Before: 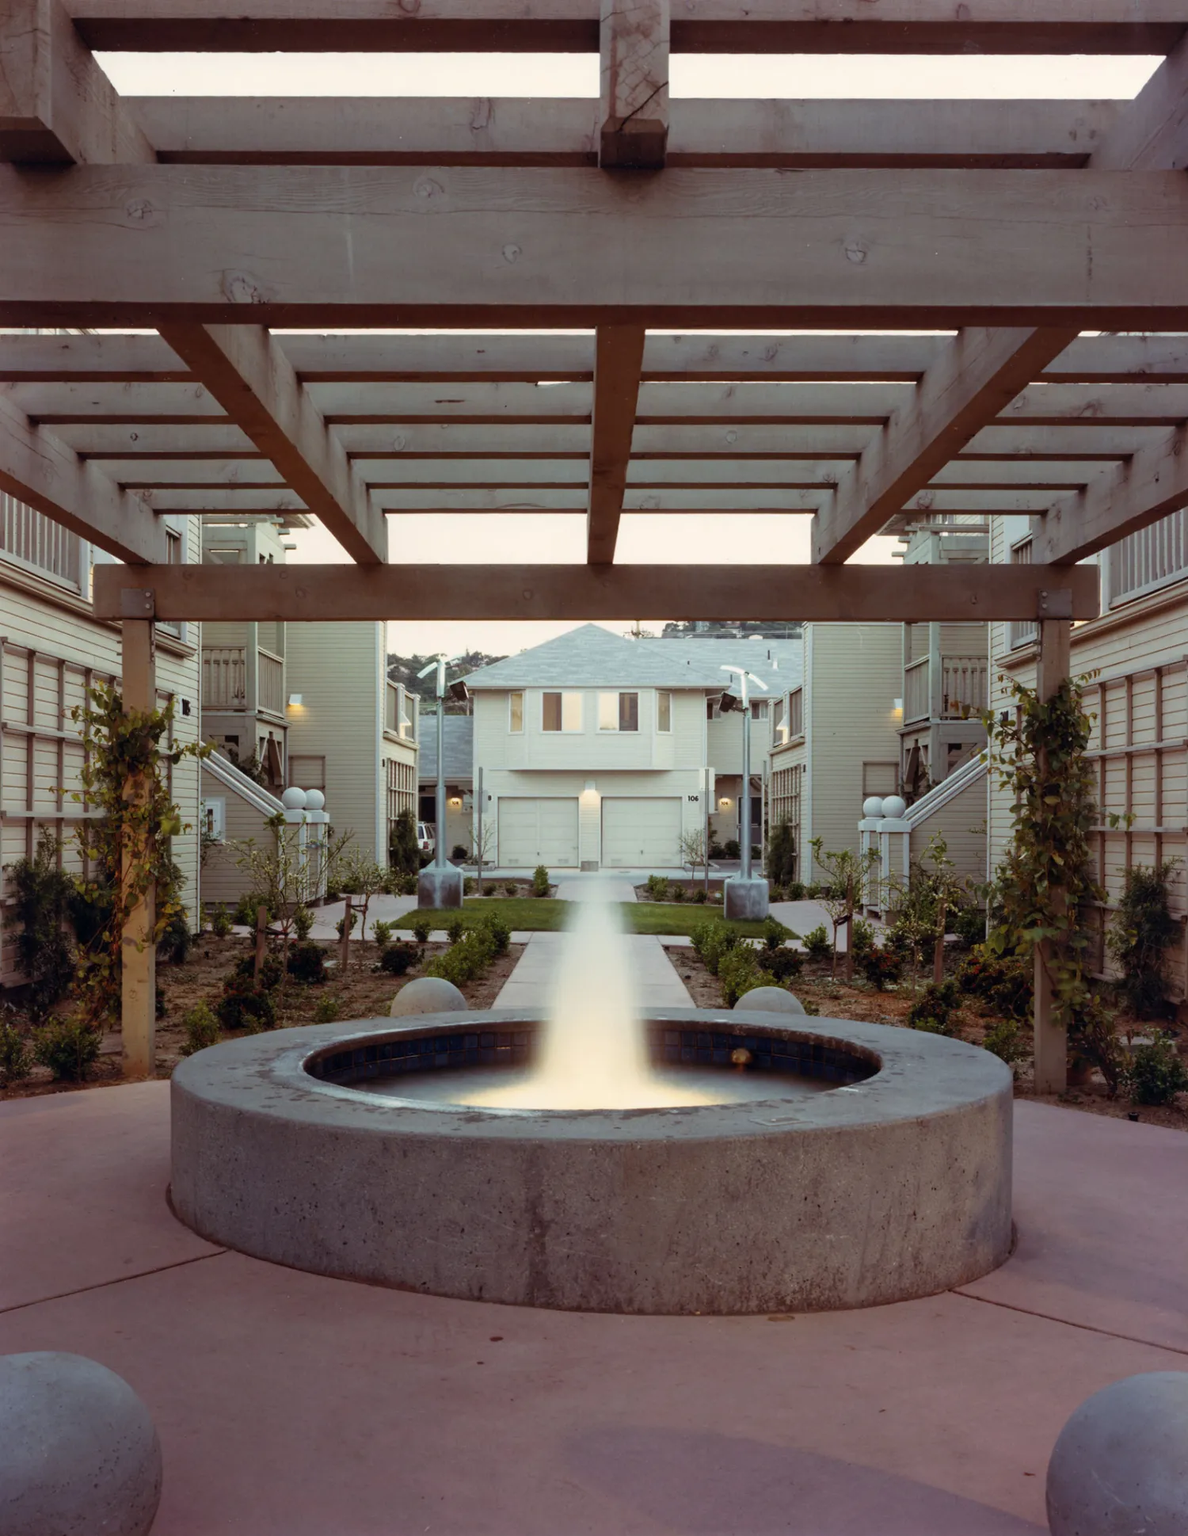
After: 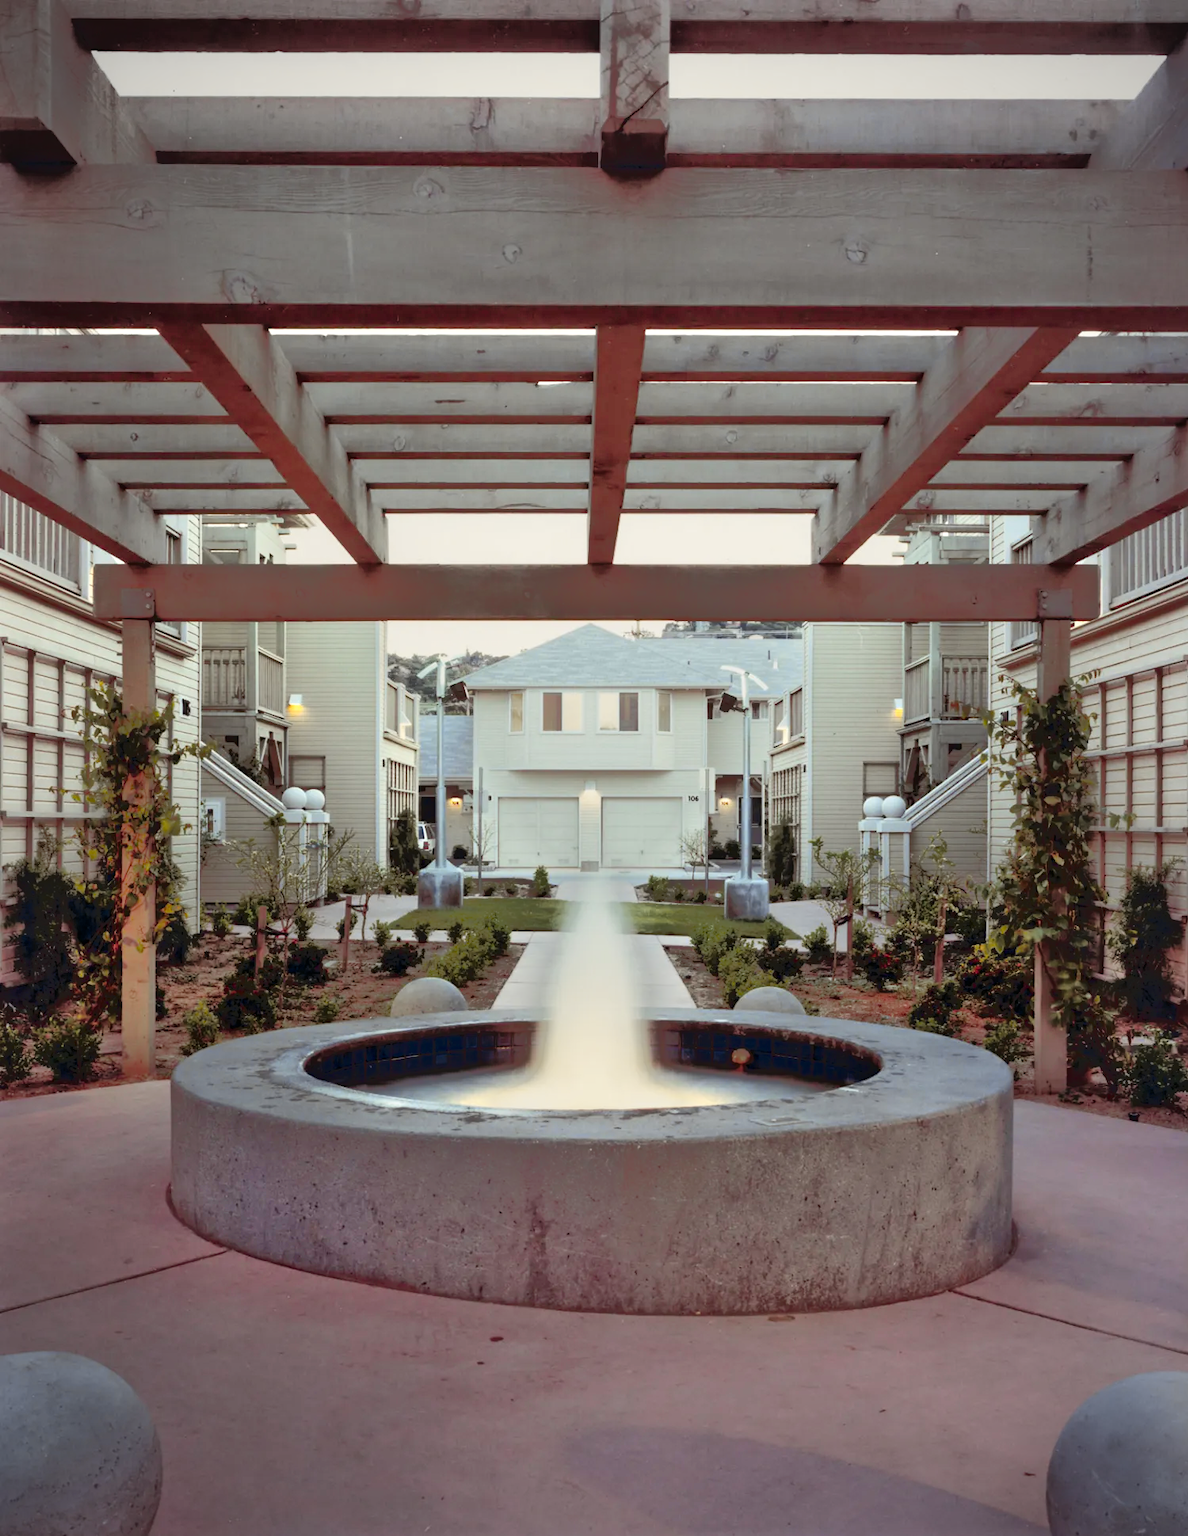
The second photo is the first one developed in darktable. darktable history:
vignetting: on, module defaults
exposure: exposure 0.56 EV, compensate highlight preservation false
tone curve: curves: ch0 [(0, 0) (0.23, 0.205) (0.486, 0.52) (0.822, 0.825) (0.994, 0.955)]; ch1 [(0, 0) (0.226, 0.261) (0.379, 0.442) (0.469, 0.472) (0.495, 0.495) (0.514, 0.504) (0.561, 0.568) (0.59, 0.612) (1, 1)]; ch2 [(0, 0) (0.269, 0.299) (0.459, 0.441) (0.498, 0.499) (0.523, 0.52) (0.586, 0.569) (0.635, 0.617) (0.659, 0.681) (0.718, 0.764) (1, 1)], color space Lab, independent channels, preserve colors none
tone equalizer: -7 EV -0.607 EV, -6 EV 1.03 EV, -5 EV -0.461 EV, -4 EV 0.445 EV, -3 EV 0.407 EV, -2 EV 0.142 EV, -1 EV -0.173 EV, +0 EV -0.411 EV
